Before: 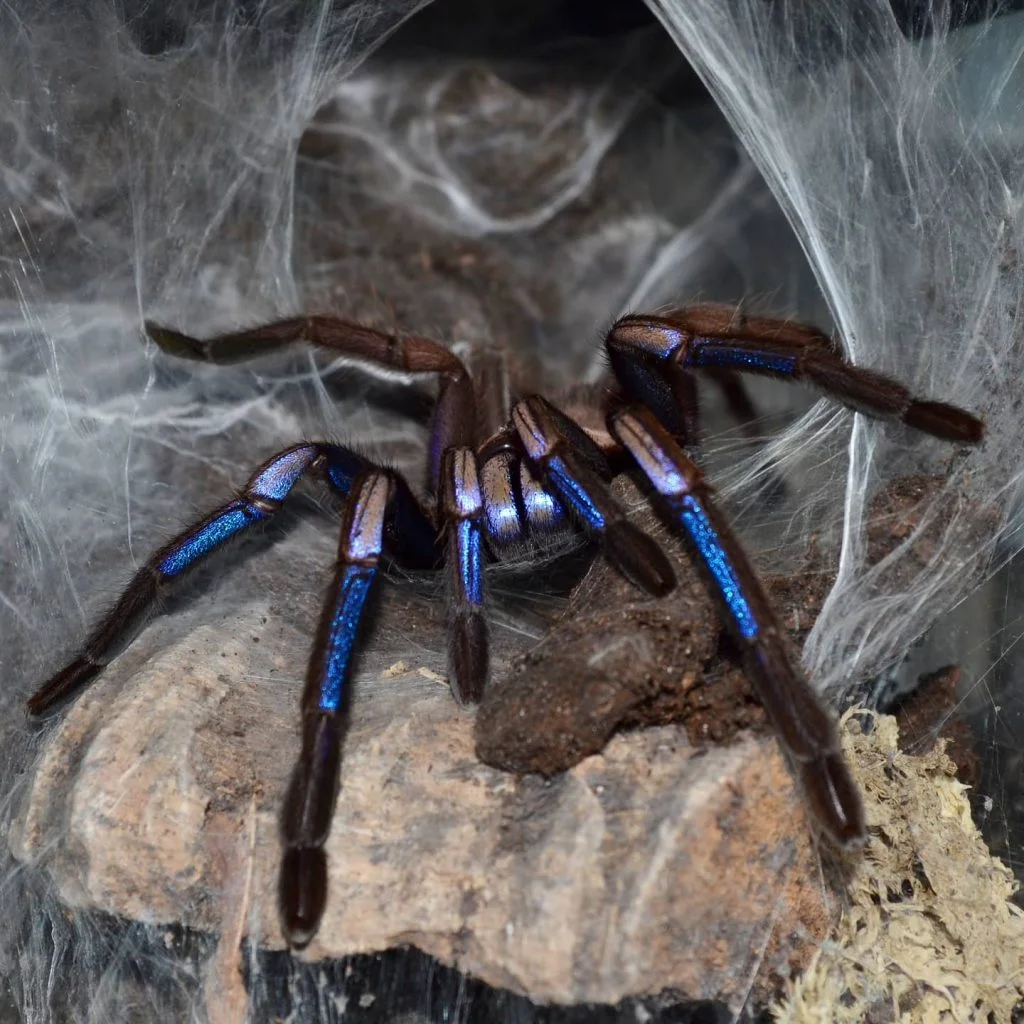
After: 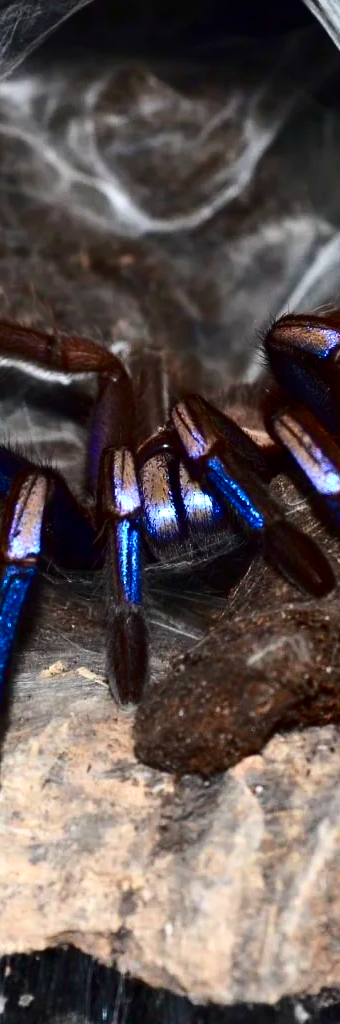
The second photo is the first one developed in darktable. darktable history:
crop: left 33.36%, right 33.36%
exposure: black level correction 0, exposure 0.5 EV, compensate exposure bias true, compensate highlight preservation false
contrast brightness saturation: contrast 0.21, brightness -0.11, saturation 0.21
